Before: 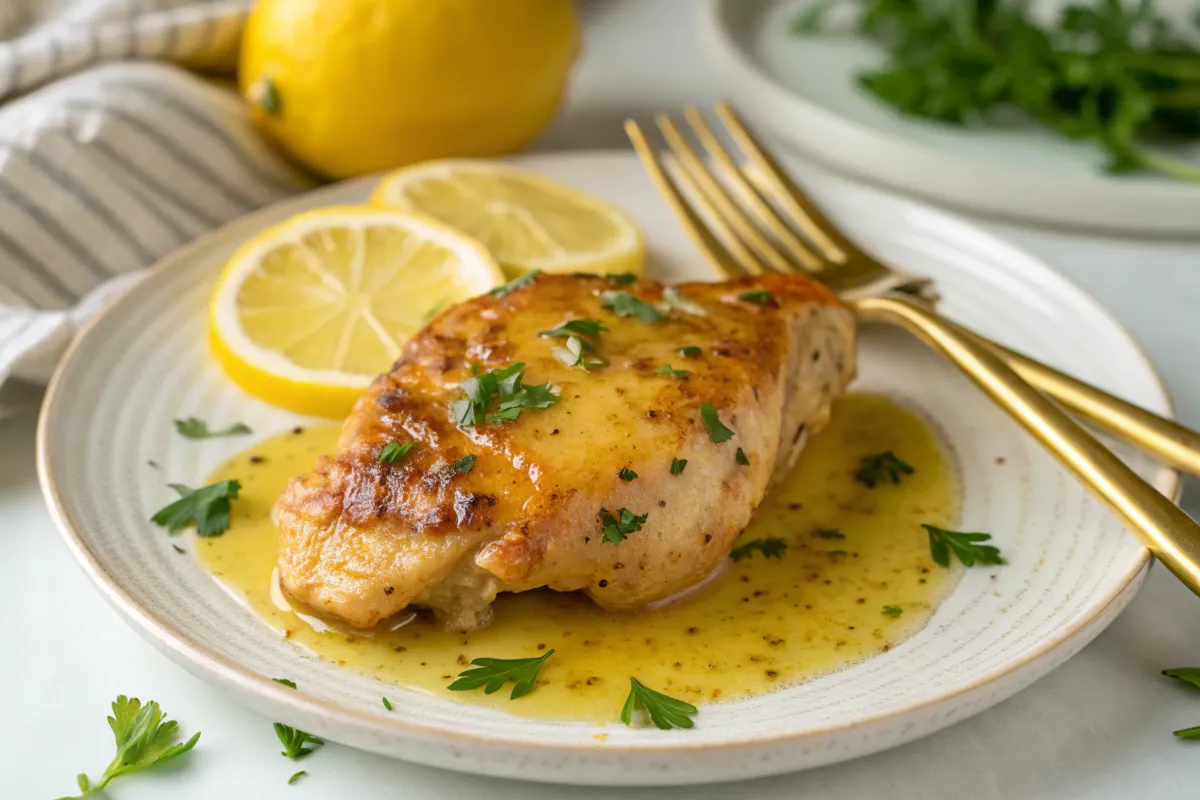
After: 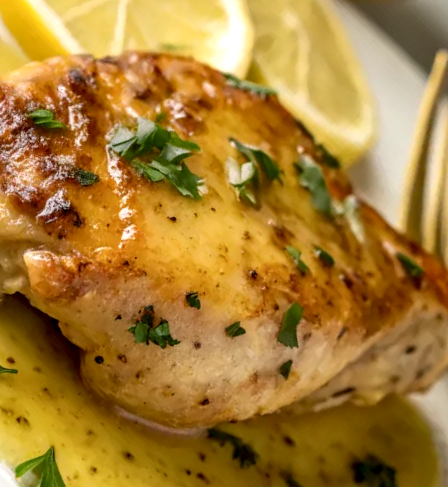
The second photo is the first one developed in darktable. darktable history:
crop and rotate: angle -45.11°, top 16.528%, right 0.894%, bottom 11.688%
tone equalizer: mask exposure compensation -0.497 EV
local contrast: detail 150%
